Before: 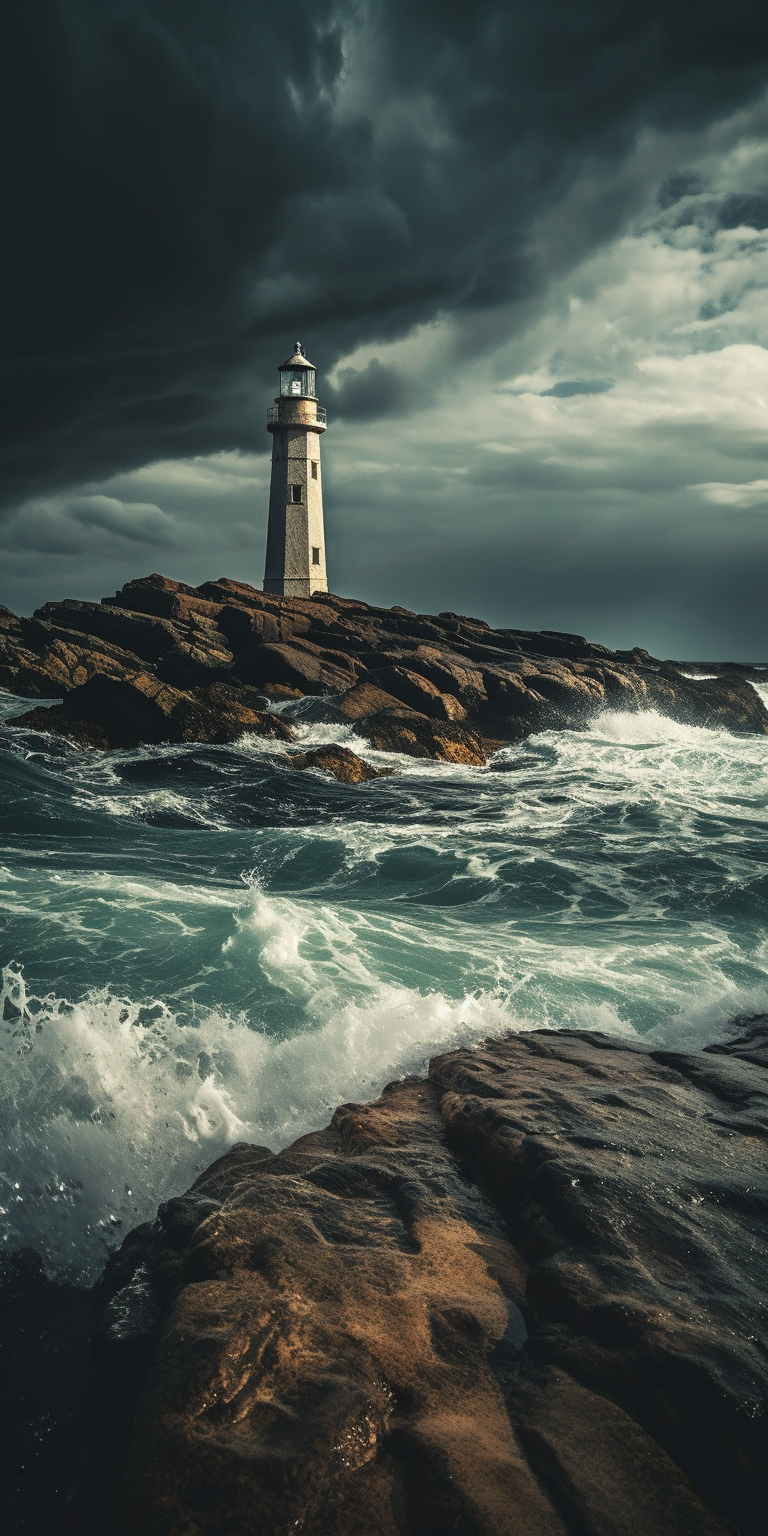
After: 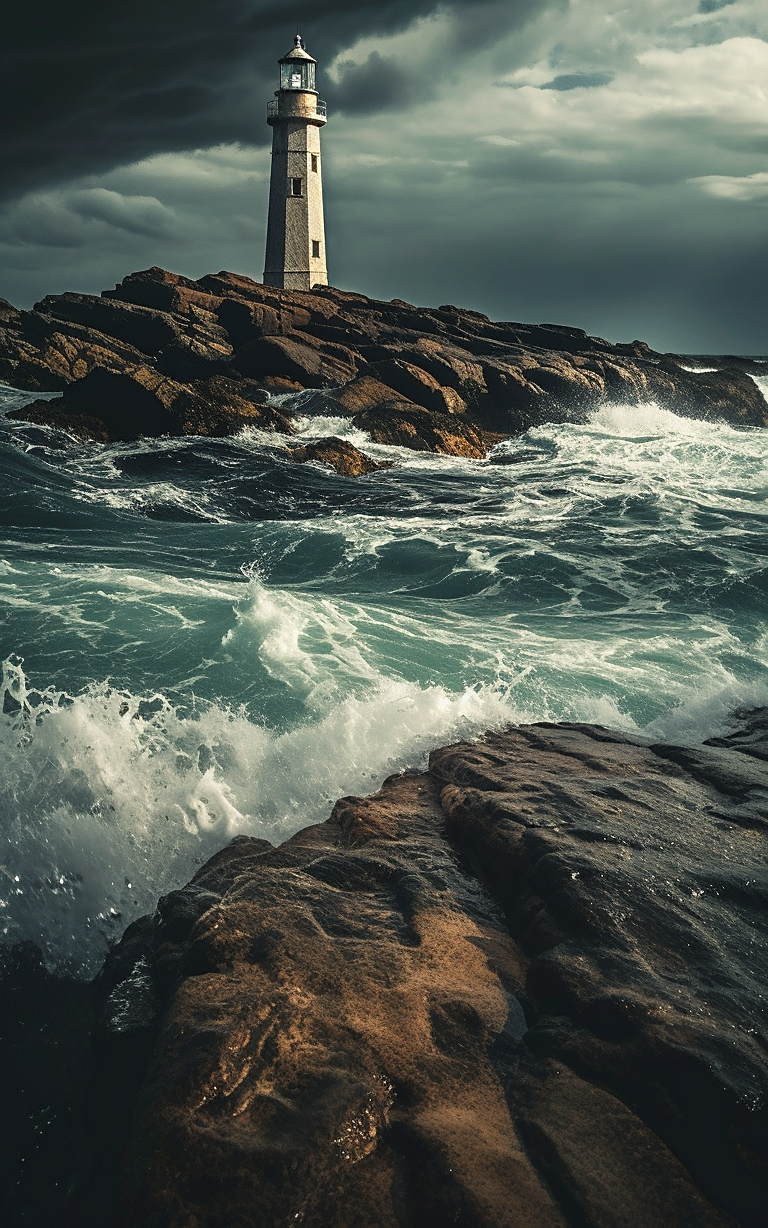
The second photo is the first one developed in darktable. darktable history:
crop and rotate: top 20.043%
exposure: black level correction 0.001, exposure 0.017 EV, compensate exposure bias true, compensate highlight preservation false
sharpen: radius 1.879, amount 0.395, threshold 1.374
